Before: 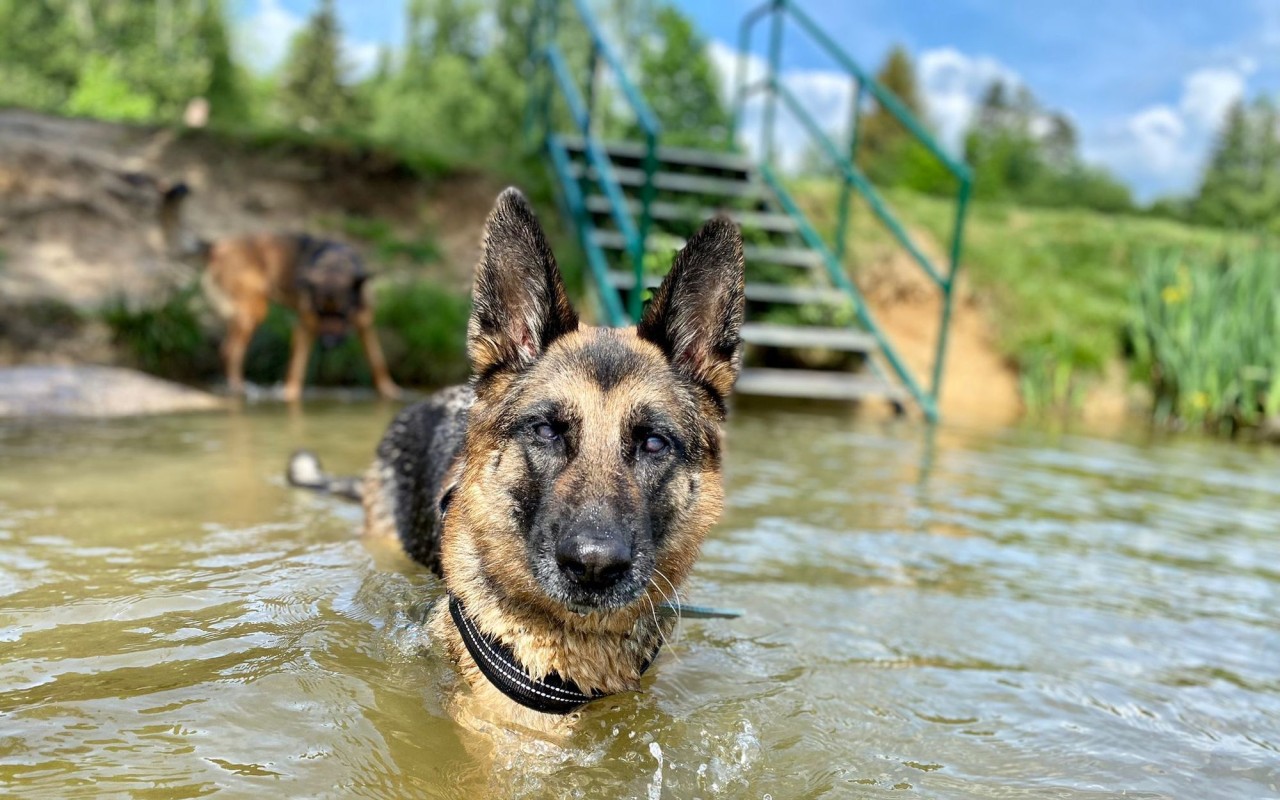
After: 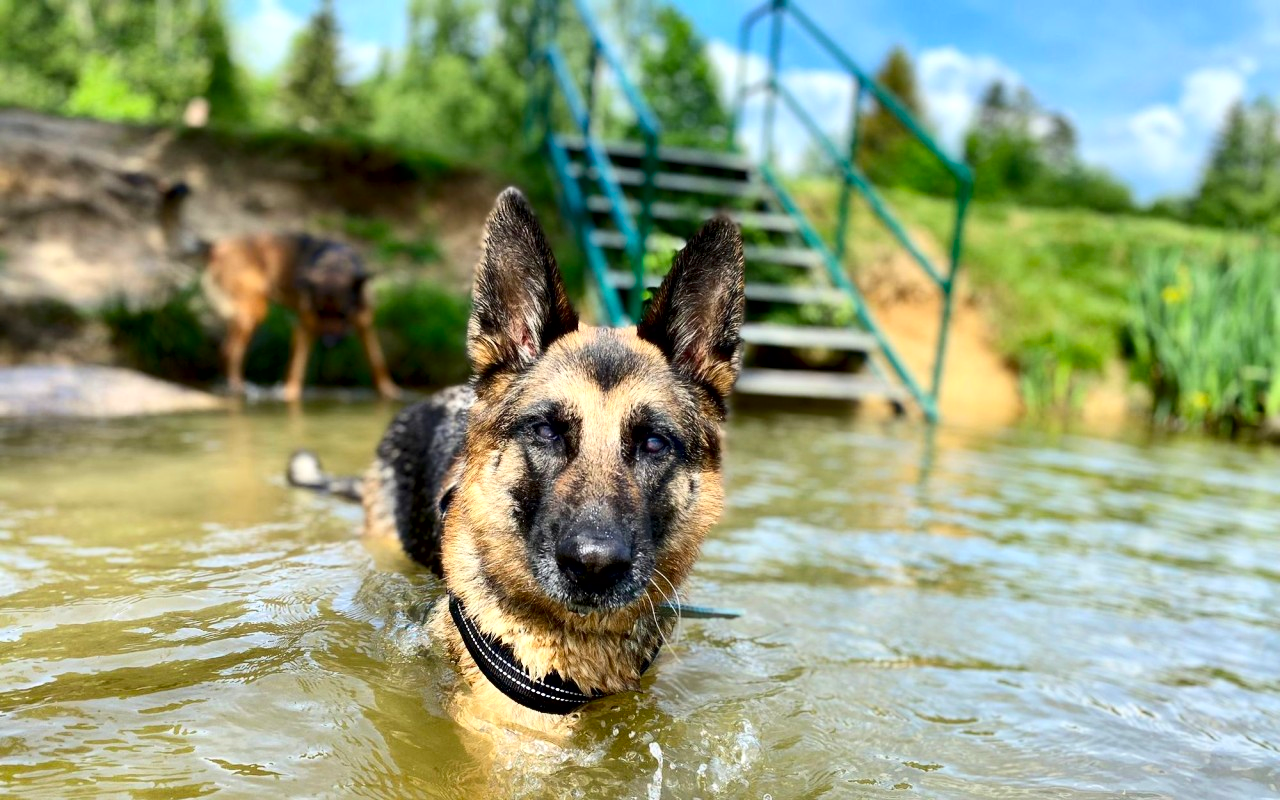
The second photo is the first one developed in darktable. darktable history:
contrast equalizer: octaves 7, y [[0.579, 0.58, 0.505, 0.5, 0.5, 0.5], [0.5 ×6], [0.5 ×6], [0 ×6], [0 ×6]]
contrast brightness saturation: contrast 0.179, saturation 0.298
